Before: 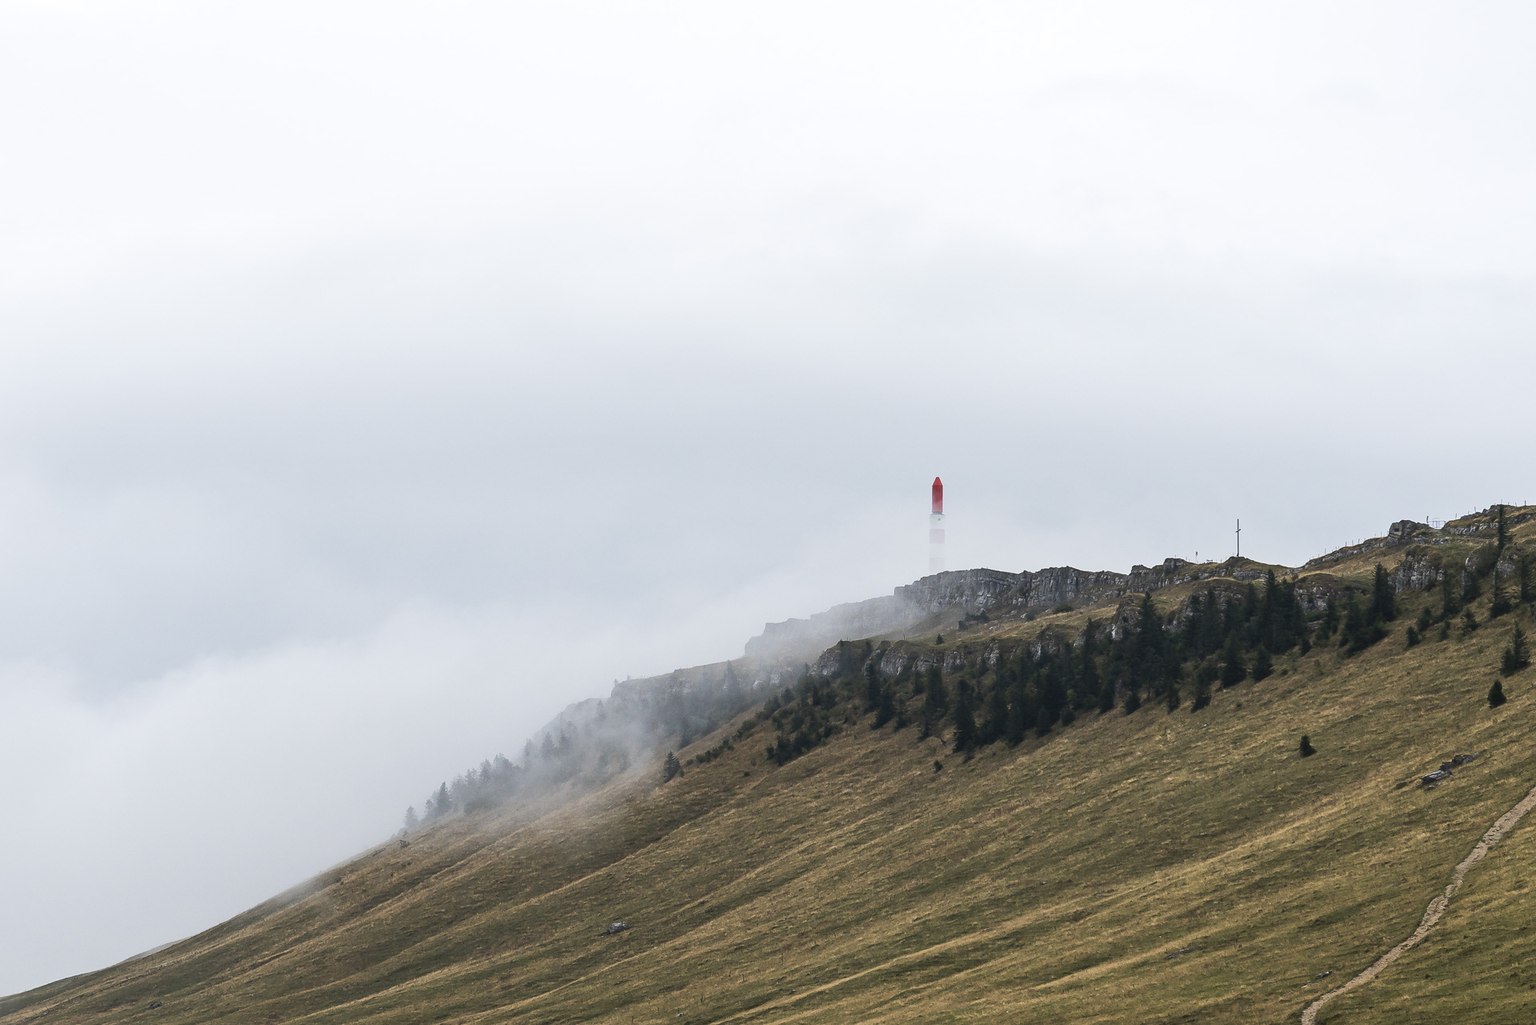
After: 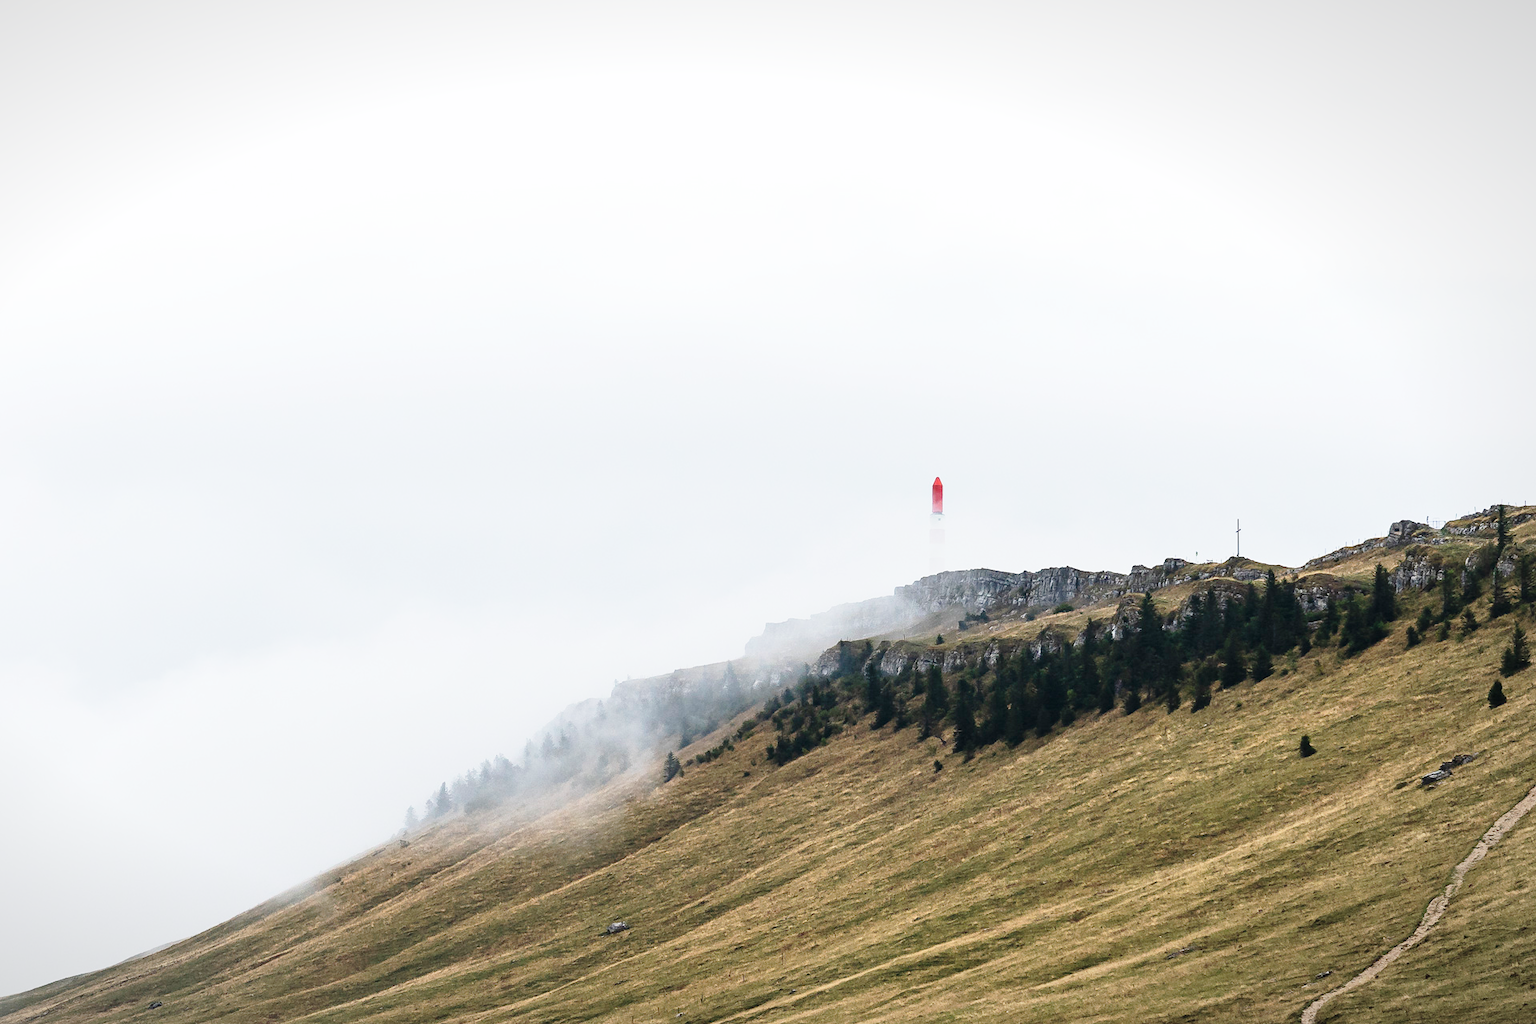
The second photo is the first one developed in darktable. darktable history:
base curve: curves: ch0 [(0, 0) (0.028, 0.03) (0.121, 0.232) (0.46, 0.748) (0.859, 0.968) (1, 1)], preserve colors none
vignetting: fall-off start 97.95%, fall-off radius 99.87%, center (-0.121, -0.004), width/height ratio 1.423, unbound false
